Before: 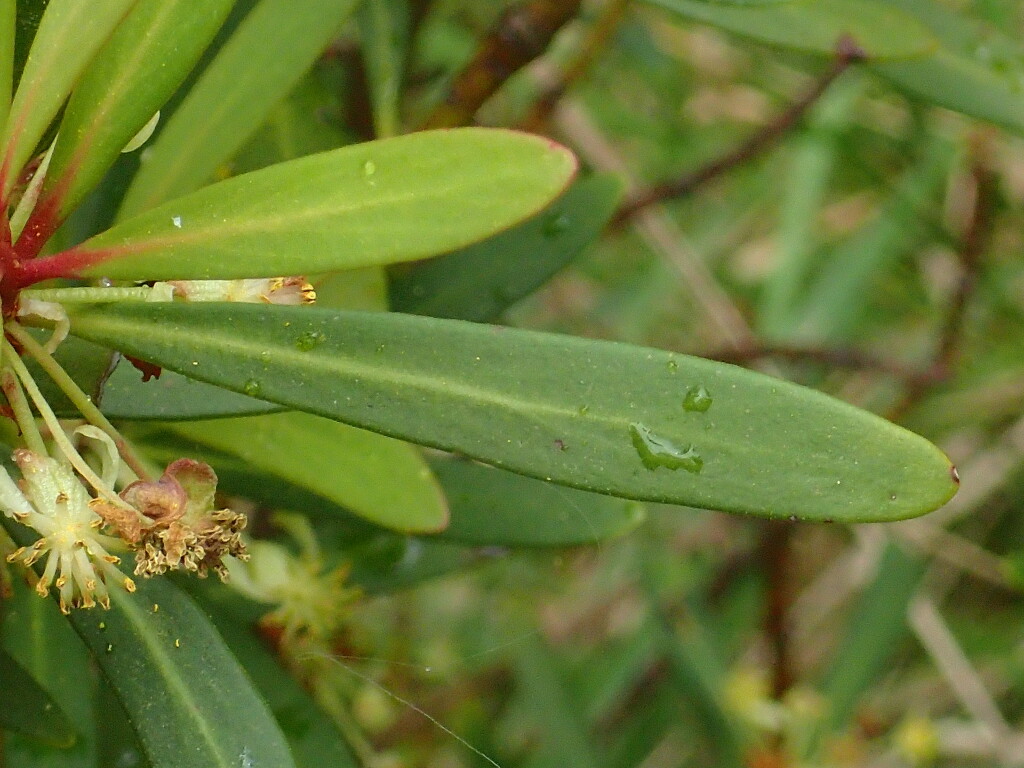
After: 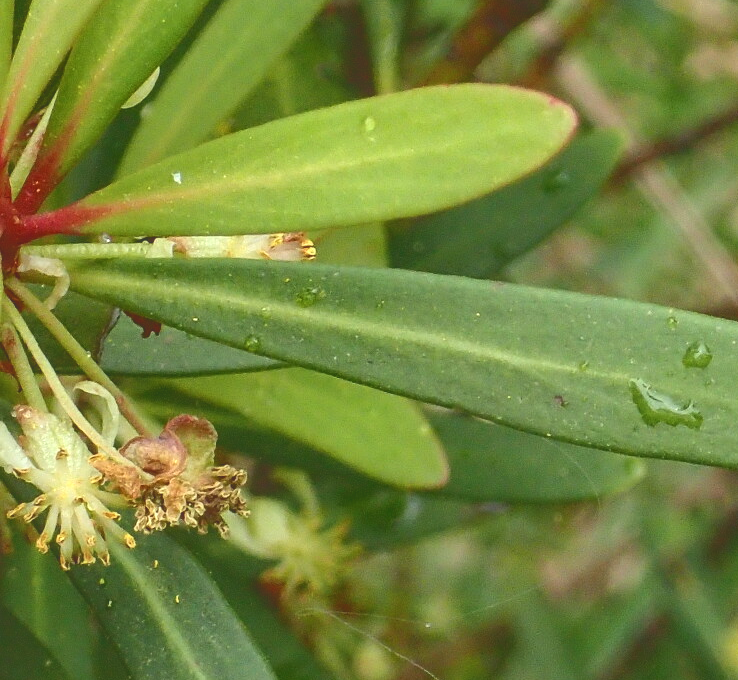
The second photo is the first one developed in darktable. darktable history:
crop: top 5.768%, right 27.886%, bottom 5.648%
tone curve: curves: ch0 [(0, 0) (0.003, 0.224) (0.011, 0.229) (0.025, 0.234) (0.044, 0.242) (0.069, 0.249) (0.1, 0.256) (0.136, 0.265) (0.177, 0.285) (0.224, 0.304) (0.277, 0.337) (0.335, 0.385) (0.399, 0.435) (0.468, 0.507) (0.543, 0.59) (0.623, 0.674) (0.709, 0.763) (0.801, 0.852) (0.898, 0.931) (1, 1)], color space Lab, independent channels, preserve colors none
local contrast: on, module defaults
